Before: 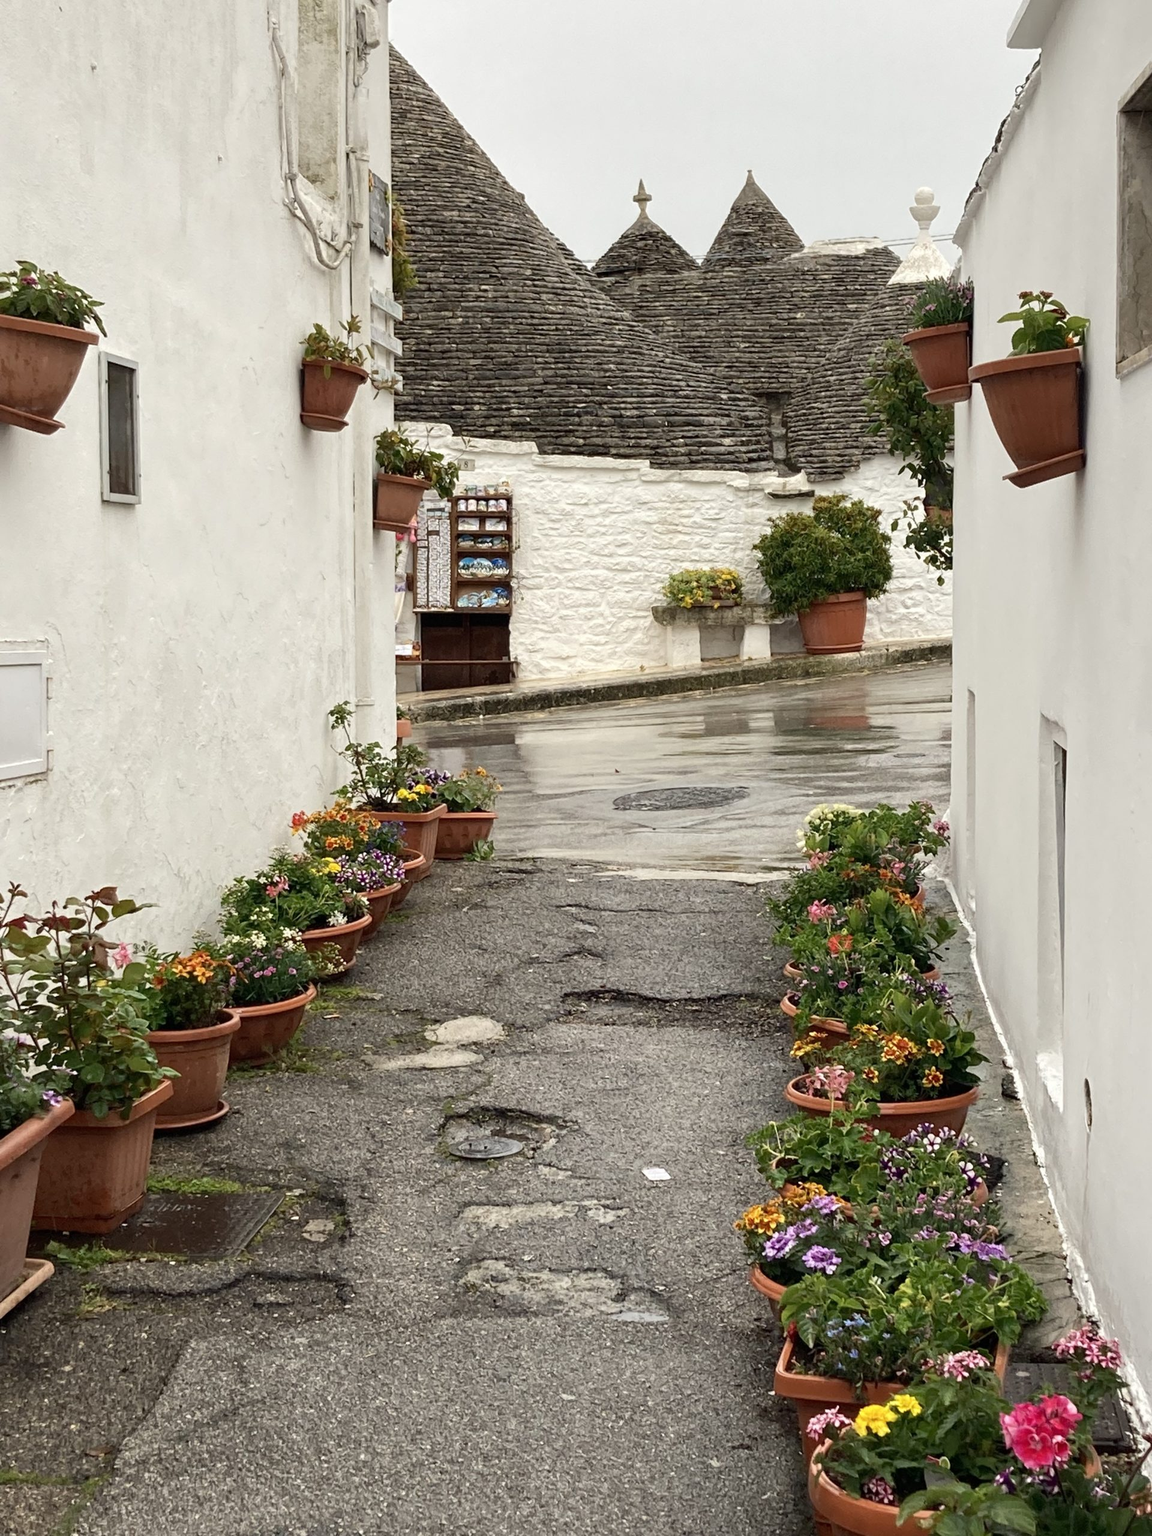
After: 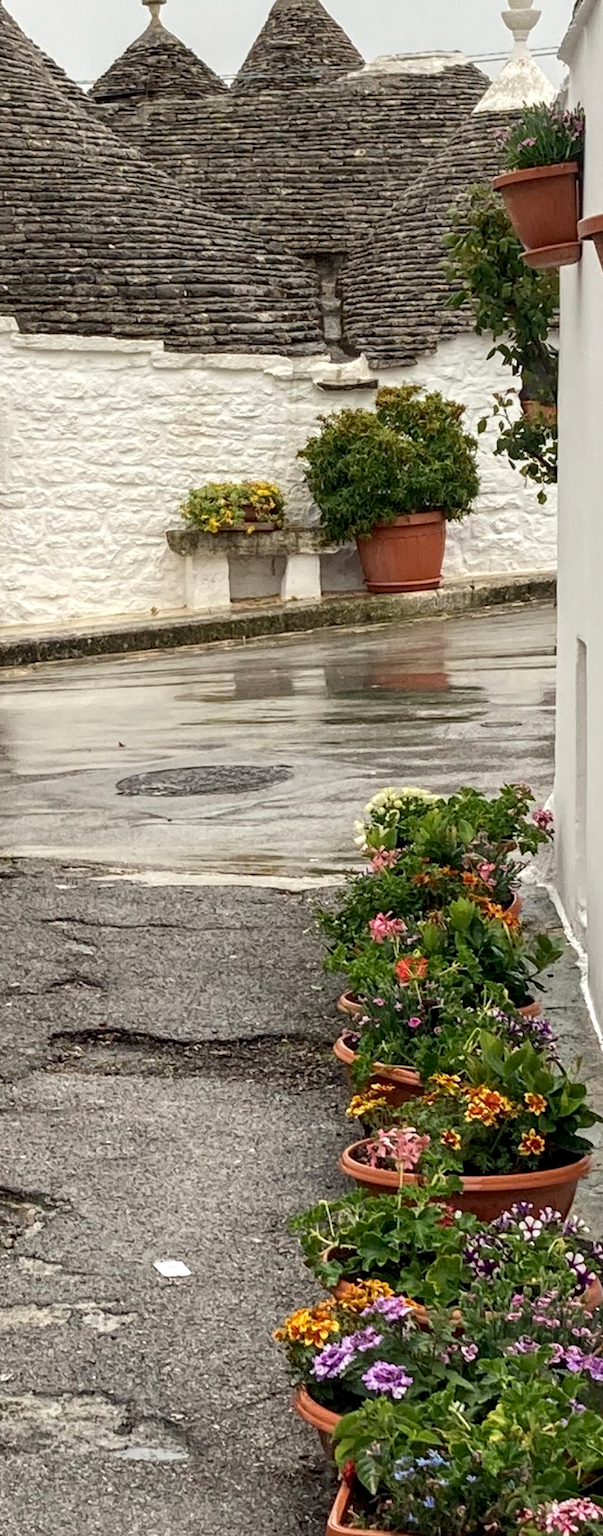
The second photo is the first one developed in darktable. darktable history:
crop: left 45.51%, top 12.891%, right 14.161%, bottom 10.139%
local contrast: on, module defaults
